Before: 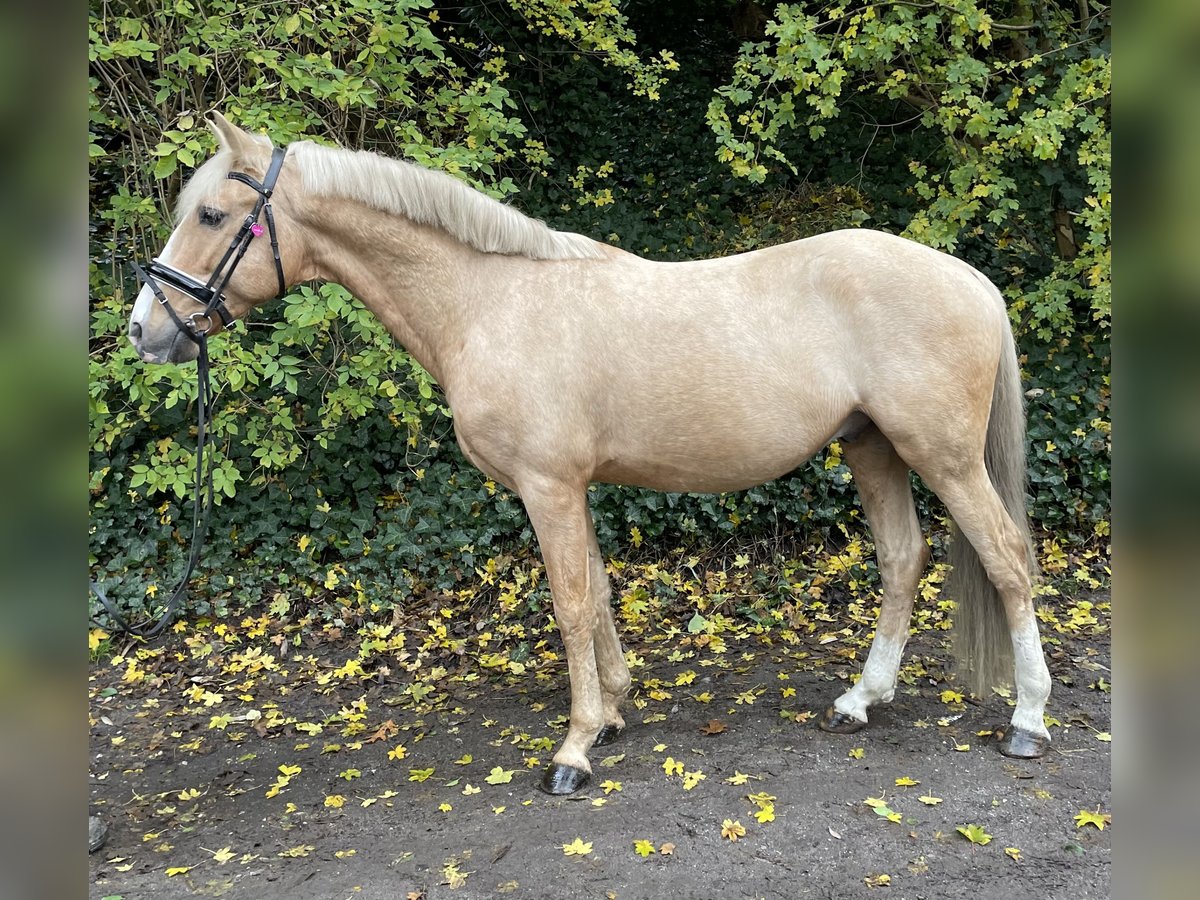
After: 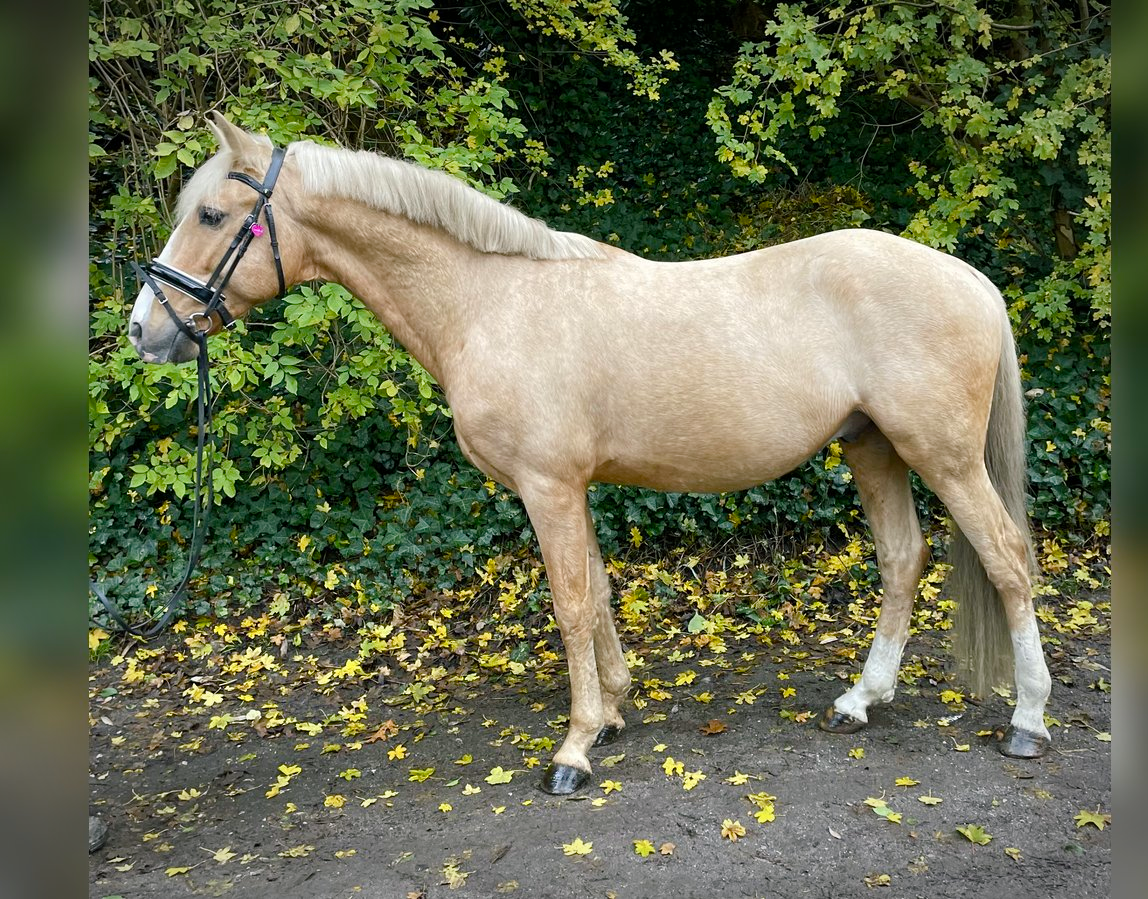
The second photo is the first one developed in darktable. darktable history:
crop: right 4.285%, bottom 0.023%
vignetting: brightness -0.413, saturation -0.295, automatic ratio true, unbound false
color balance rgb: shadows lift › chroma 2.041%, shadows lift › hue 136.36°, perceptual saturation grading › global saturation 26.318%, perceptual saturation grading › highlights -27.95%, perceptual saturation grading › mid-tones 15.791%, perceptual saturation grading › shadows 32.826%, global vibrance 20%
